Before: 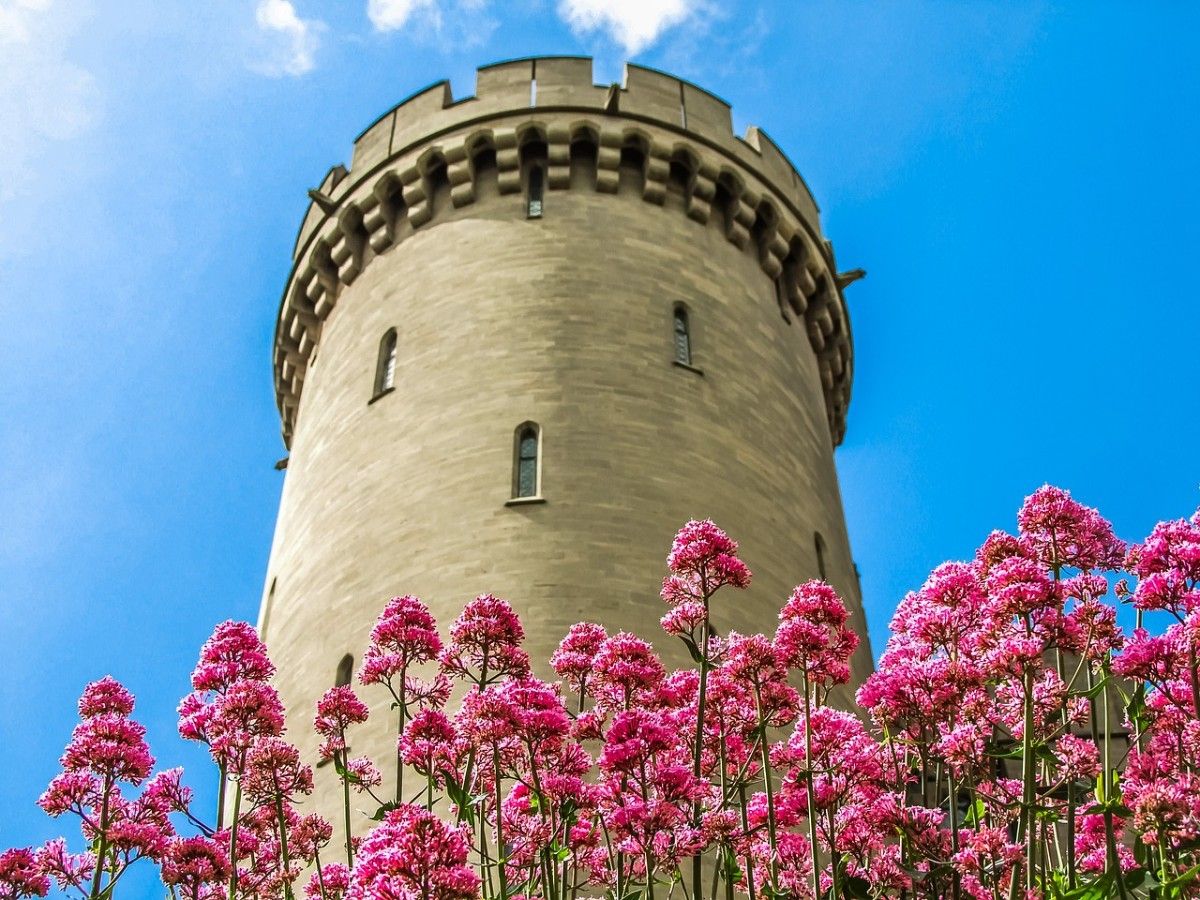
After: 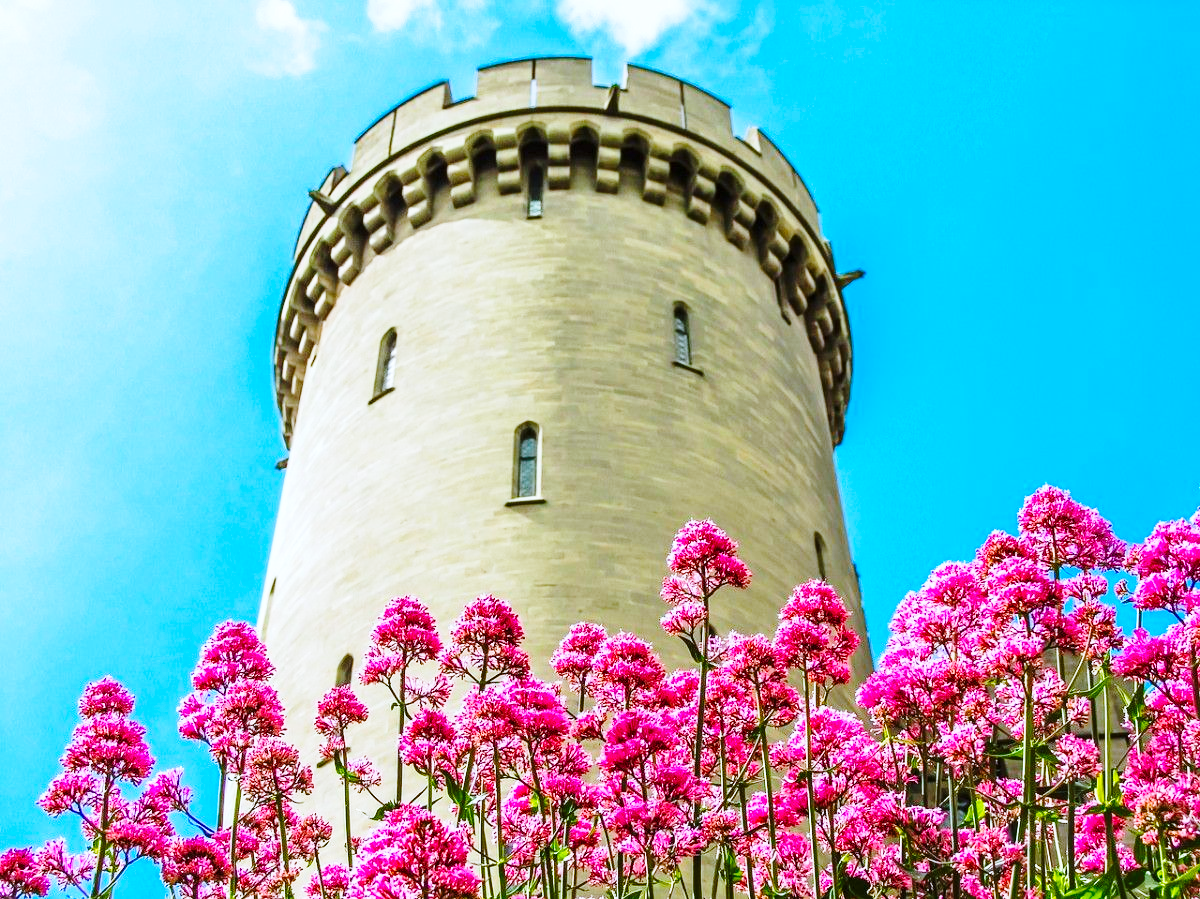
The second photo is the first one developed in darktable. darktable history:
exposure: compensate highlight preservation false
crop: bottom 0.071%
color balance rgb: perceptual saturation grading › global saturation 25%, perceptual brilliance grading › mid-tones 10%, perceptual brilliance grading › shadows 15%, global vibrance 20%
white balance: red 0.926, green 1.003, blue 1.133
base curve: curves: ch0 [(0, 0) (0.028, 0.03) (0.121, 0.232) (0.46, 0.748) (0.859, 0.968) (1, 1)], preserve colors none
